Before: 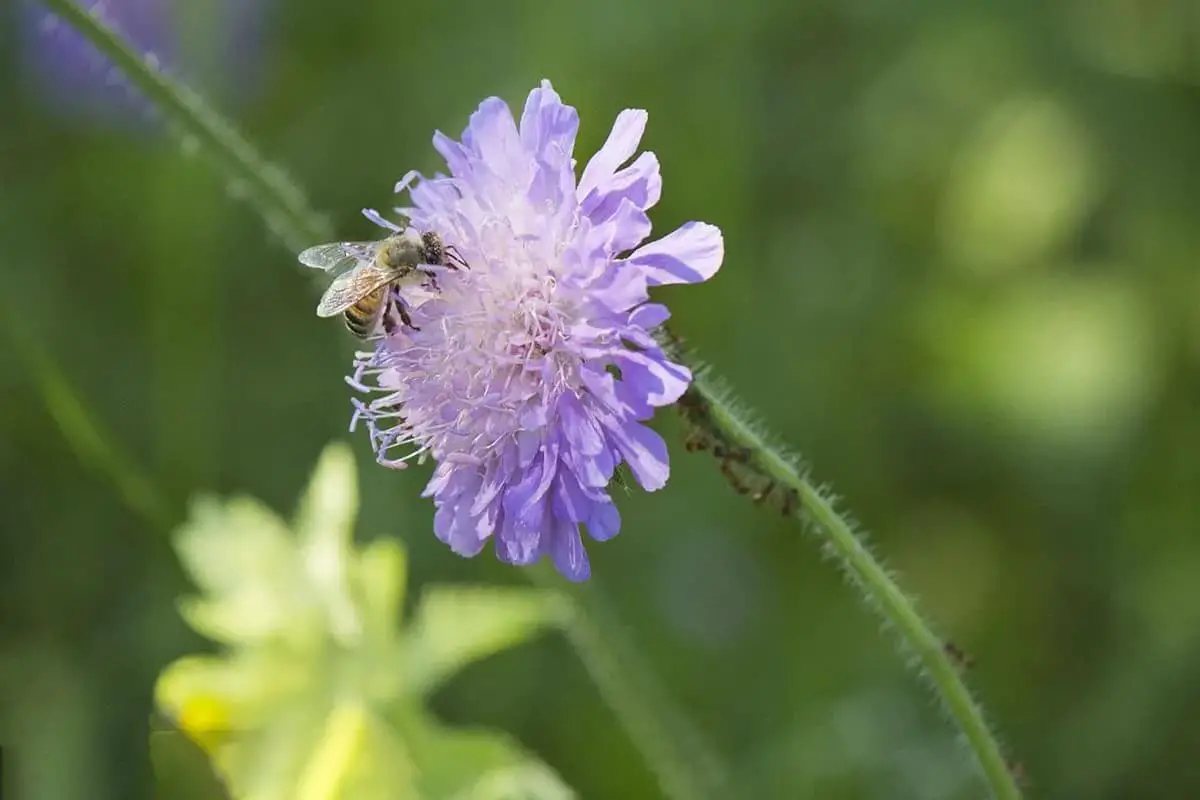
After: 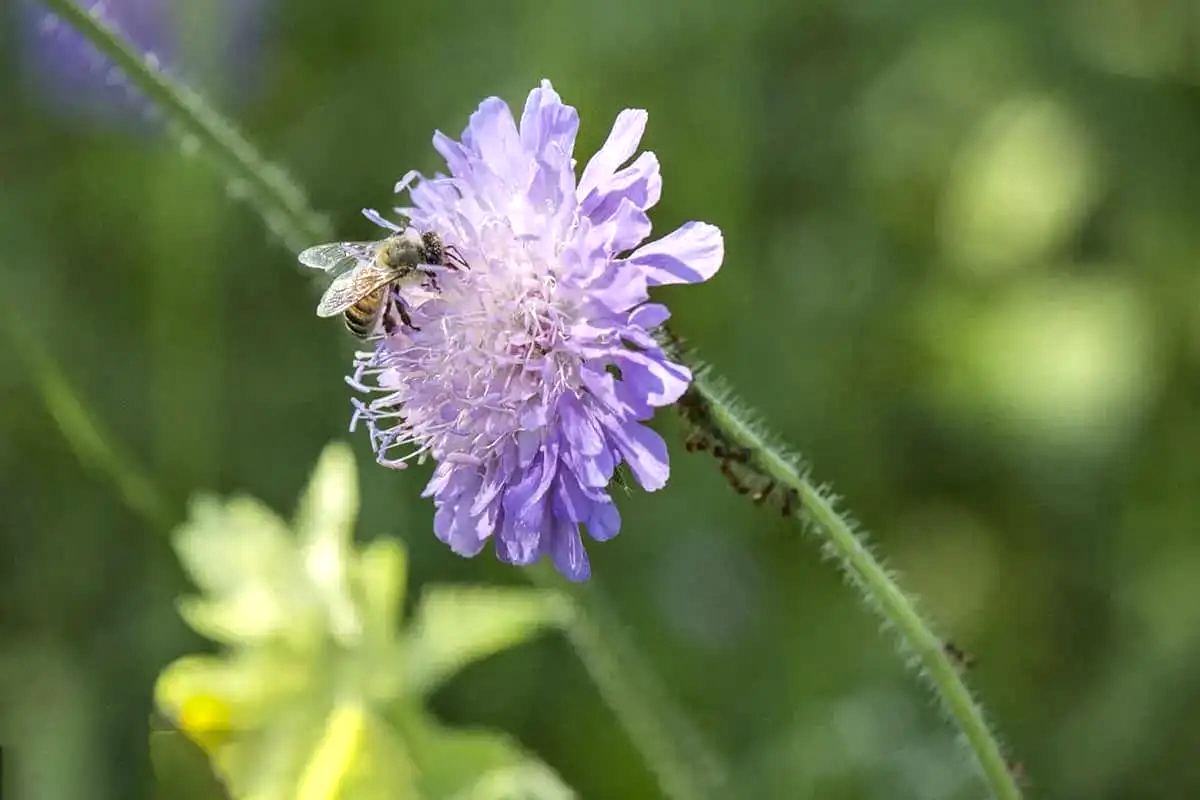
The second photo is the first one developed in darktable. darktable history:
shadows and highlights: on, module defaults
local contrast: detail 160%
